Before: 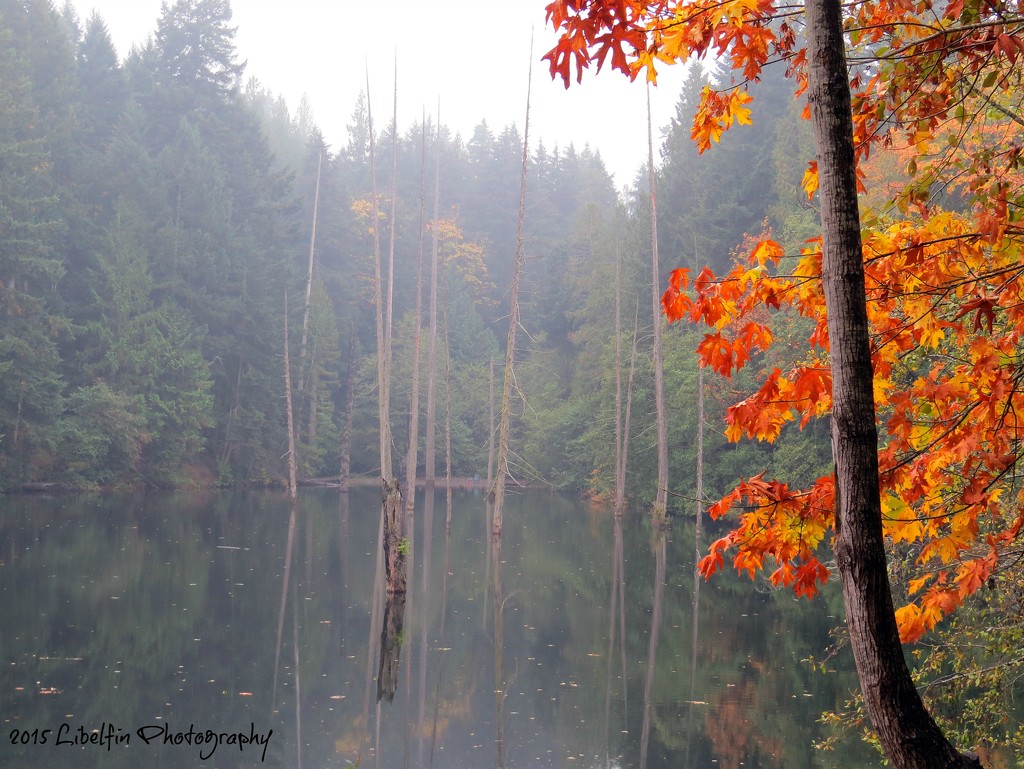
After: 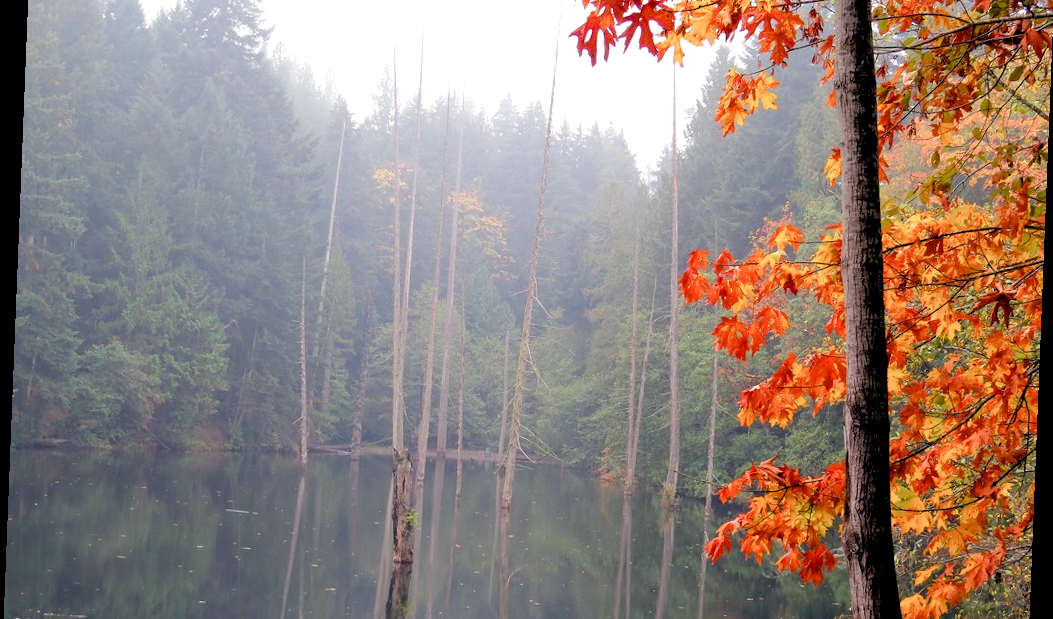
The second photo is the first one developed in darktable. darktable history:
rotate and perspective: rotation 2.27°, automatic cropping off
crop: top 5.667%, bottom 17.637%
color balance rgb: perceptual saturation grading › global saturation 20%, perceptual saturation grading › highlights -50%, perceptual saturation grading › shadows 30%
rgb levels: levels [[0.01, 0.419, 0.839], [0, 0.5, 1], [0, 0.5, 1]]
